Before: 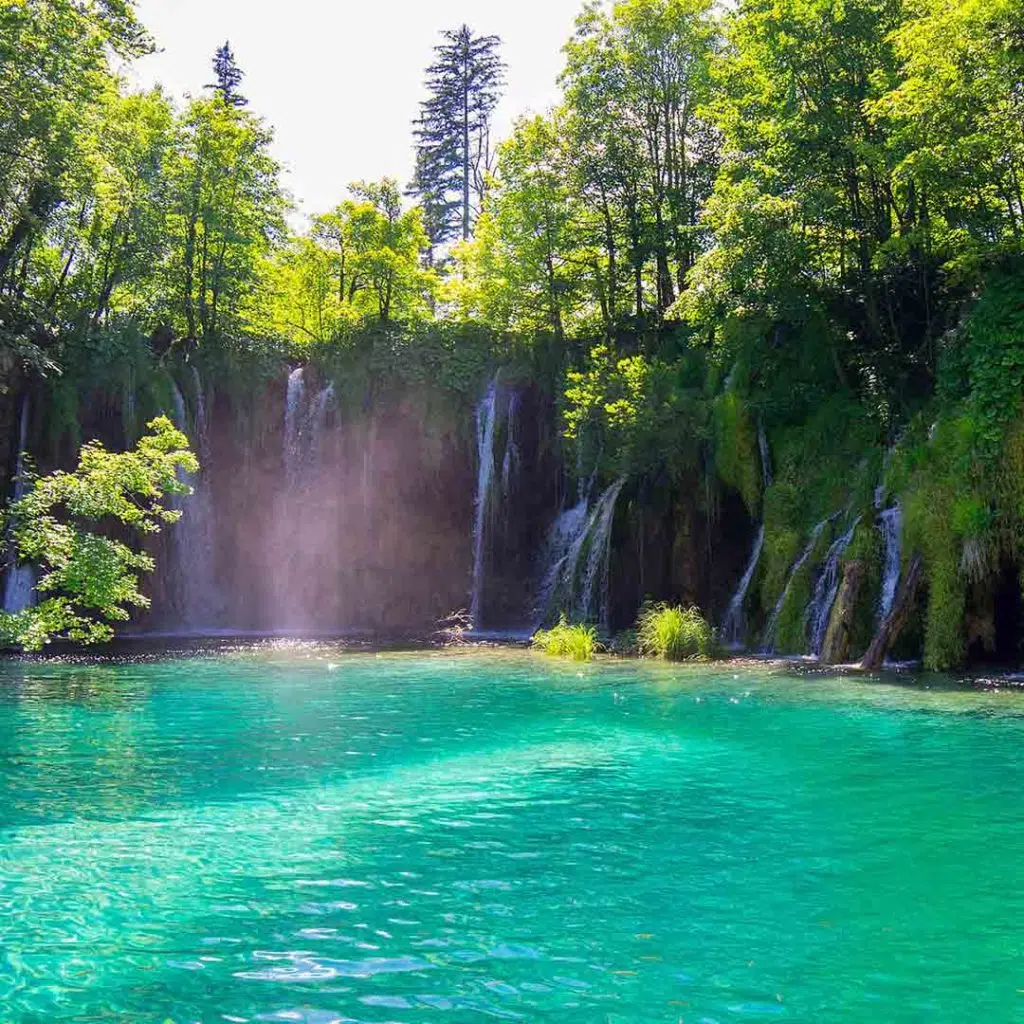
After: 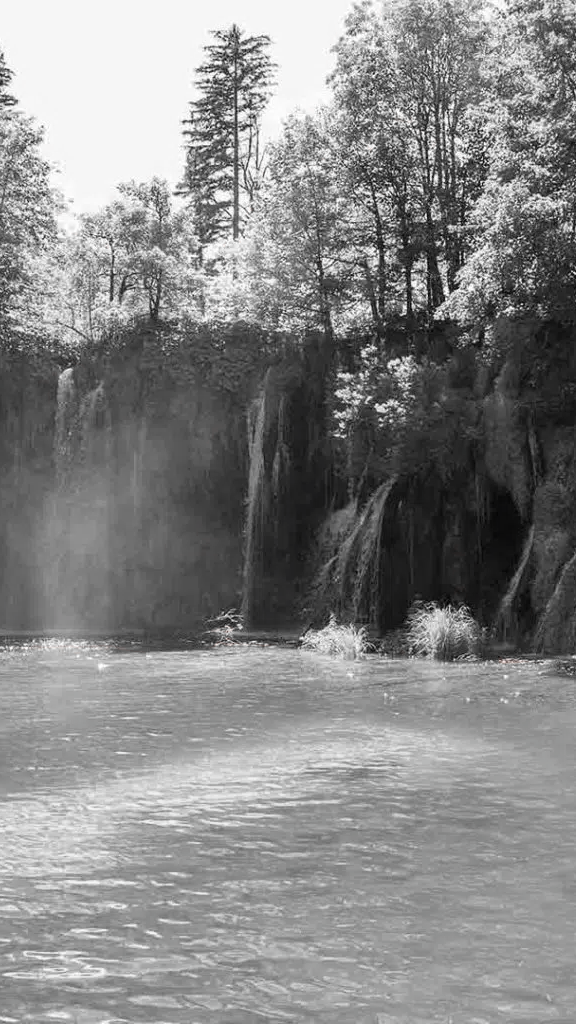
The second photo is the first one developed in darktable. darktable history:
color zones: curves: ch1 [(0, 0.006) (0.094, 0.285) (0.171, 0.001) (0.429, 0.001) (0.571, 0.003) (0.714, 0.004) (0.857, 0.004) (1, 0.006)]
crop and rotate: left 22.516%, right 21.234%
